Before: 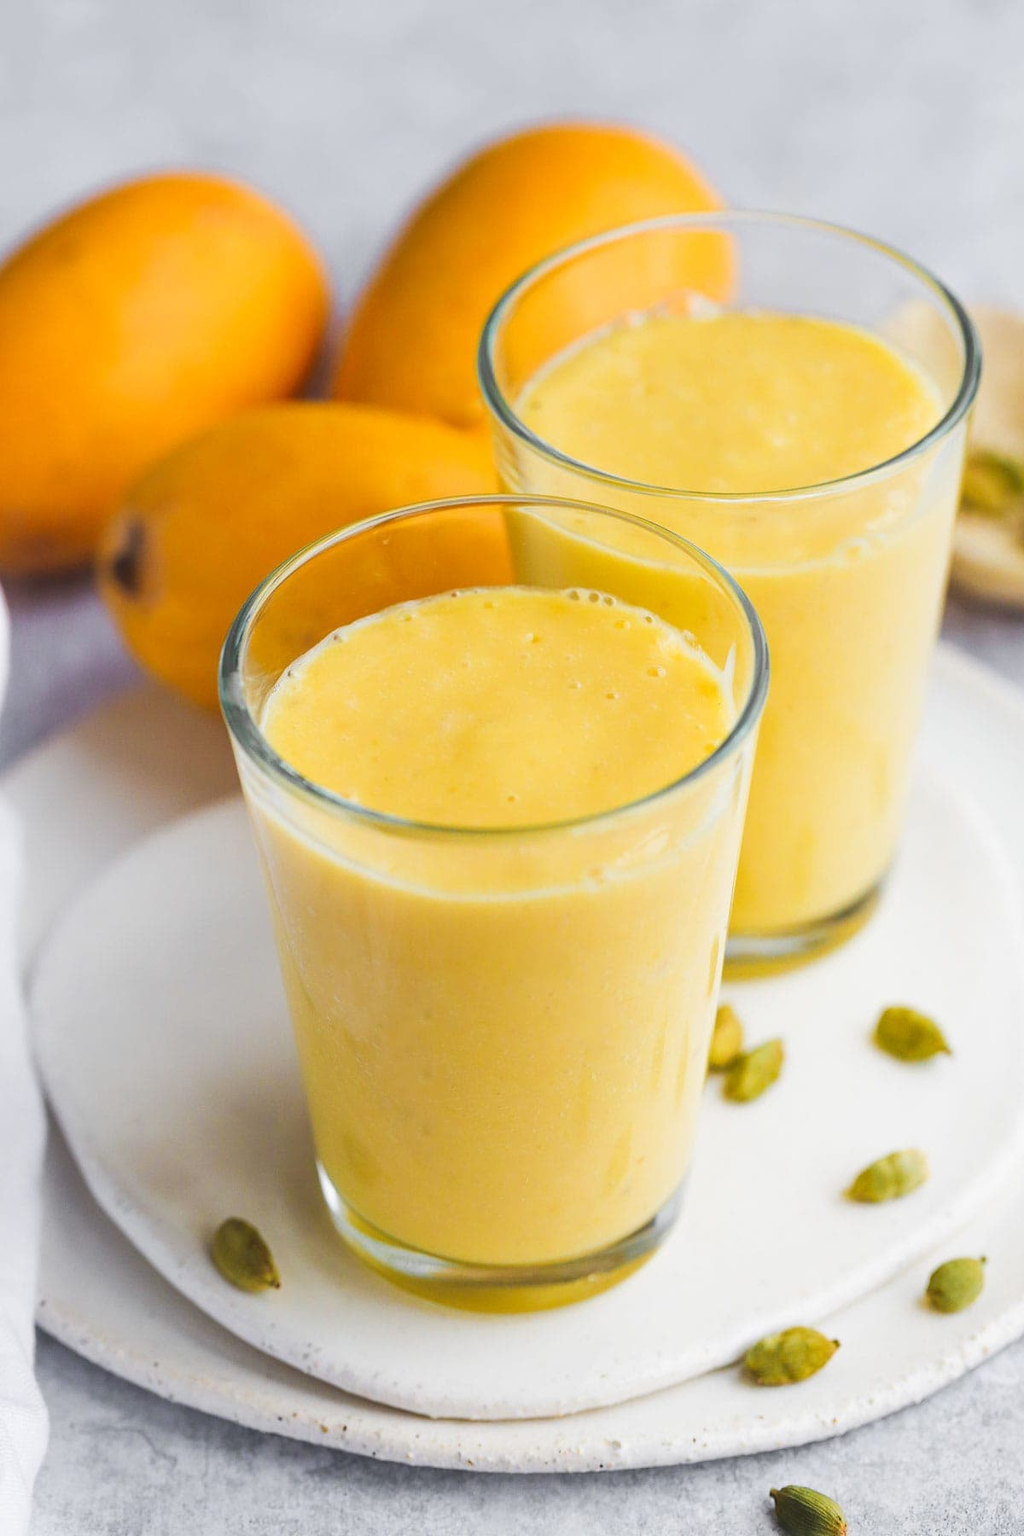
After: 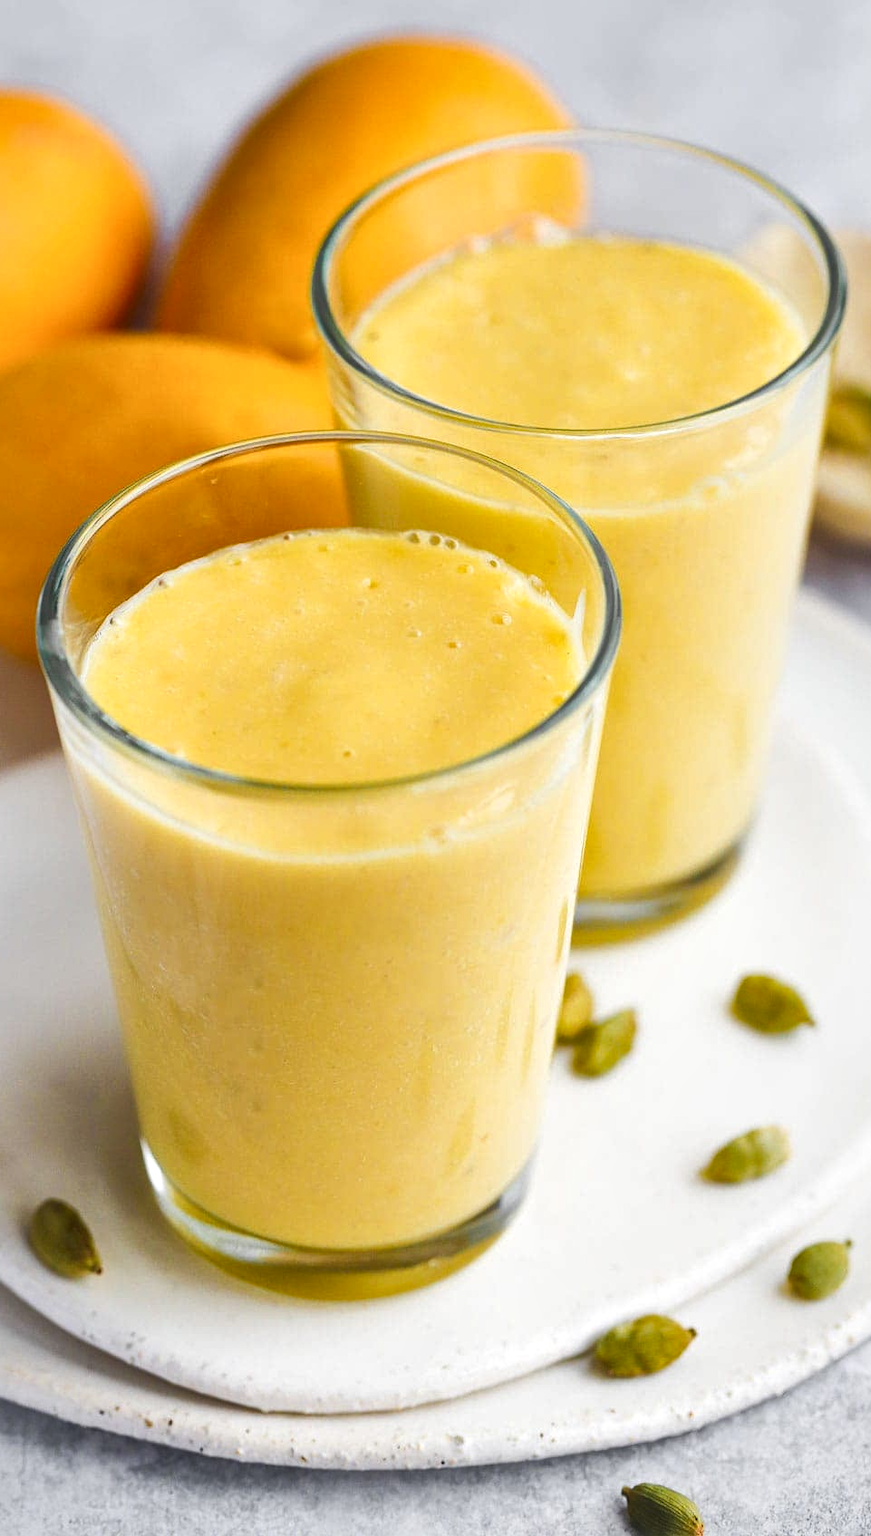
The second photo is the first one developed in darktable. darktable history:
crop and rotate: left 18.01%, top 5.803%, right 1.778%
local contrast: mode bilateral grid, contrast 100, coarseness 99, detail 165%, midtone range 0.2
